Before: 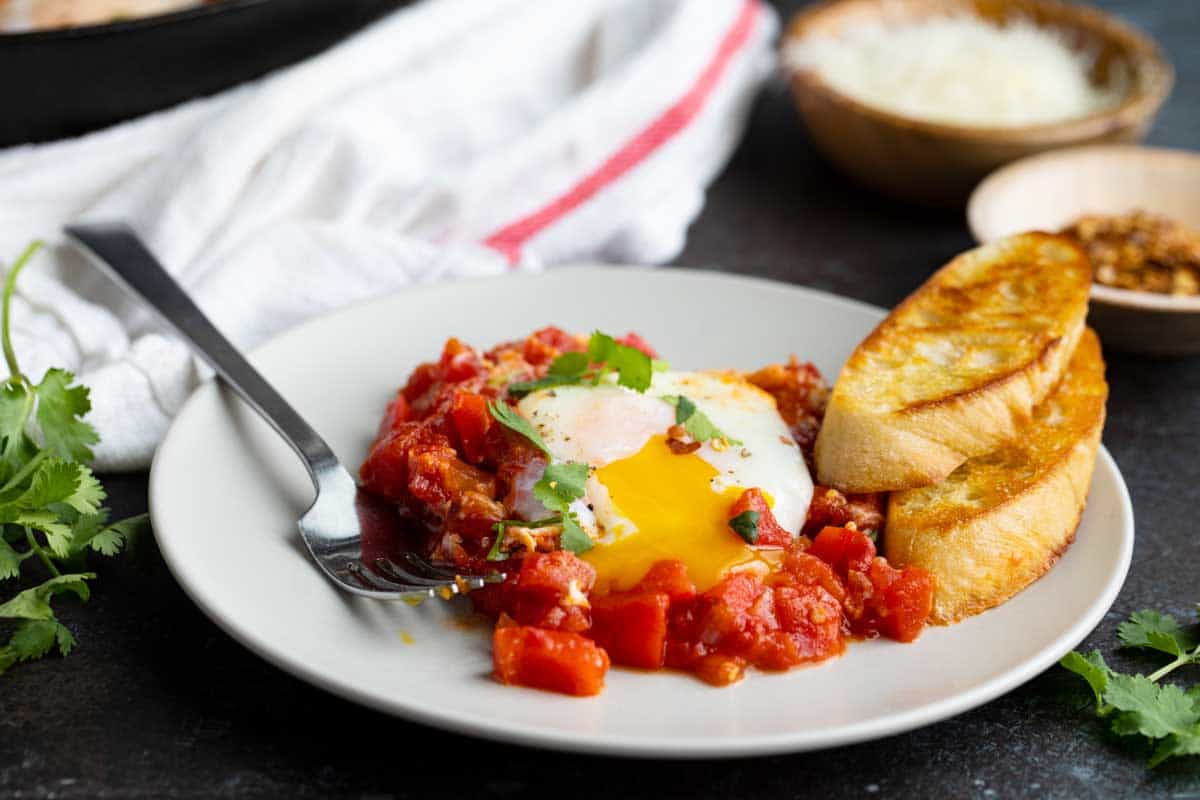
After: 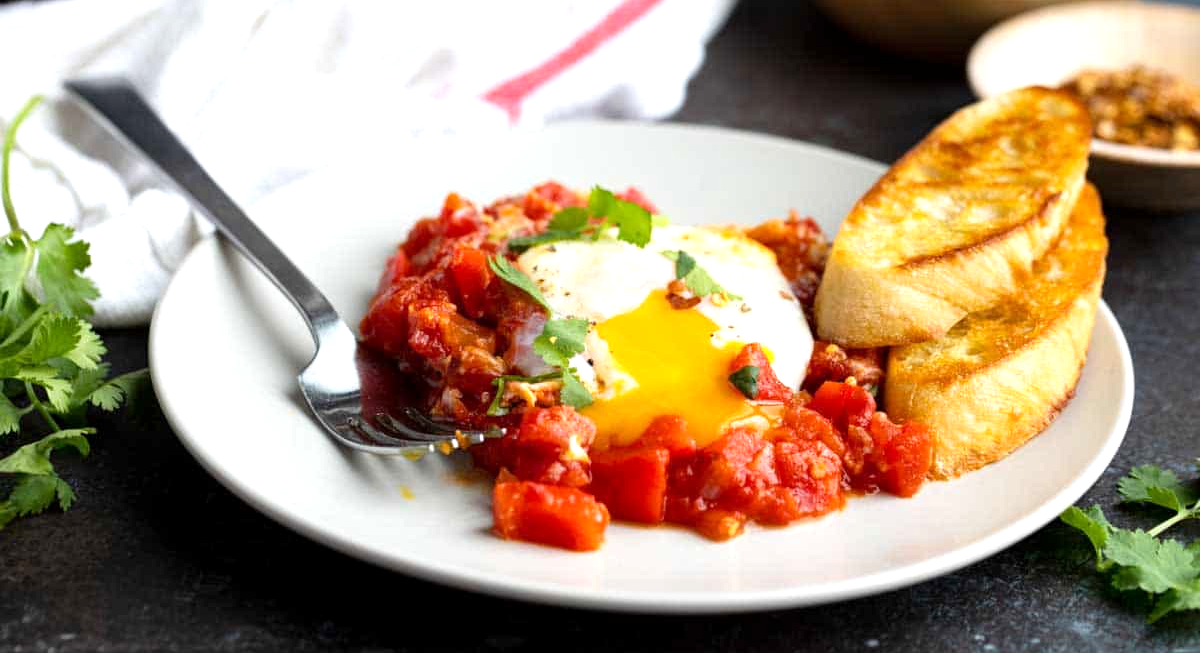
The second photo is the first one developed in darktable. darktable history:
exposure: black level correction 0.001, exposure 0.499 EV, compensate highlight preservation false
crop and rotate: top 18.358%
